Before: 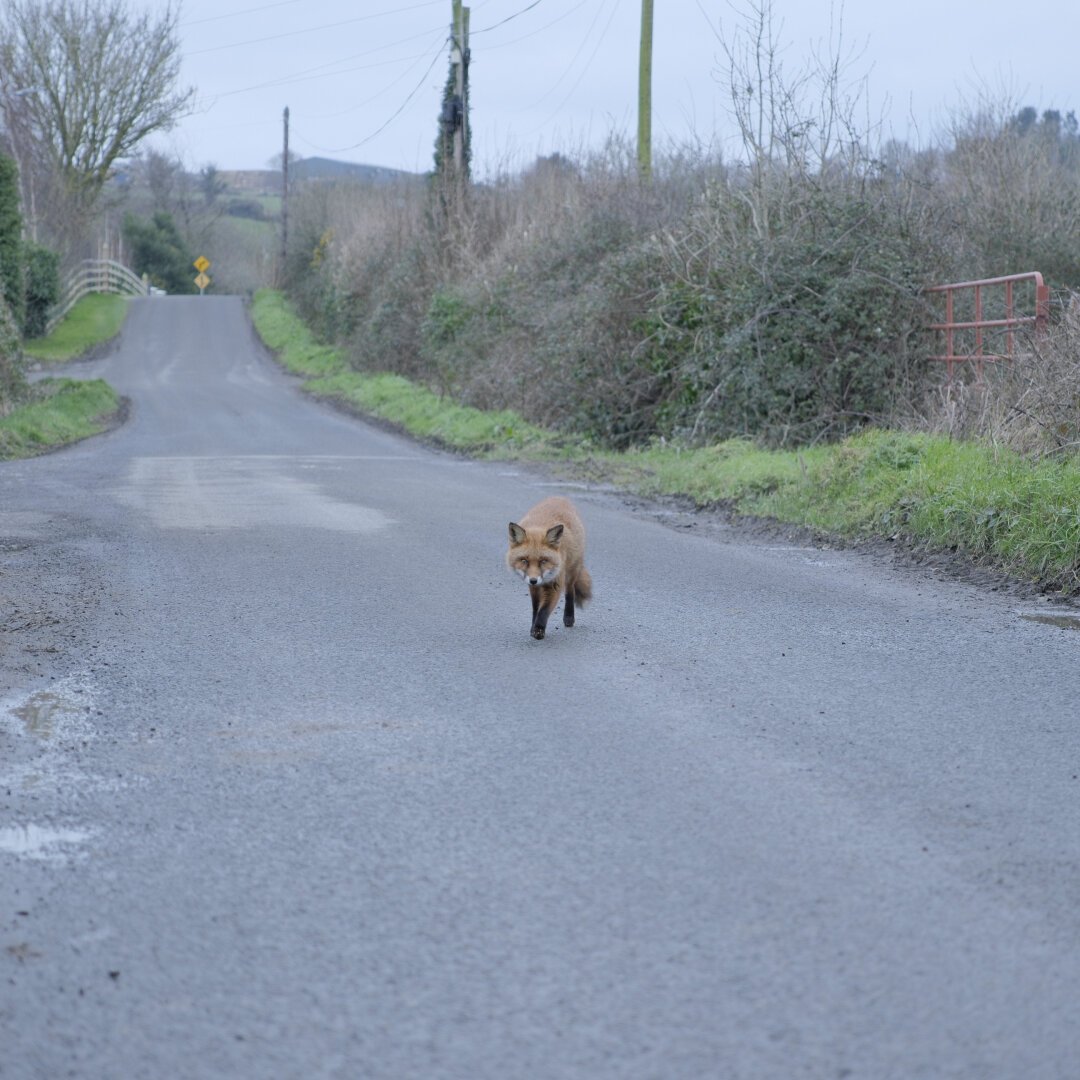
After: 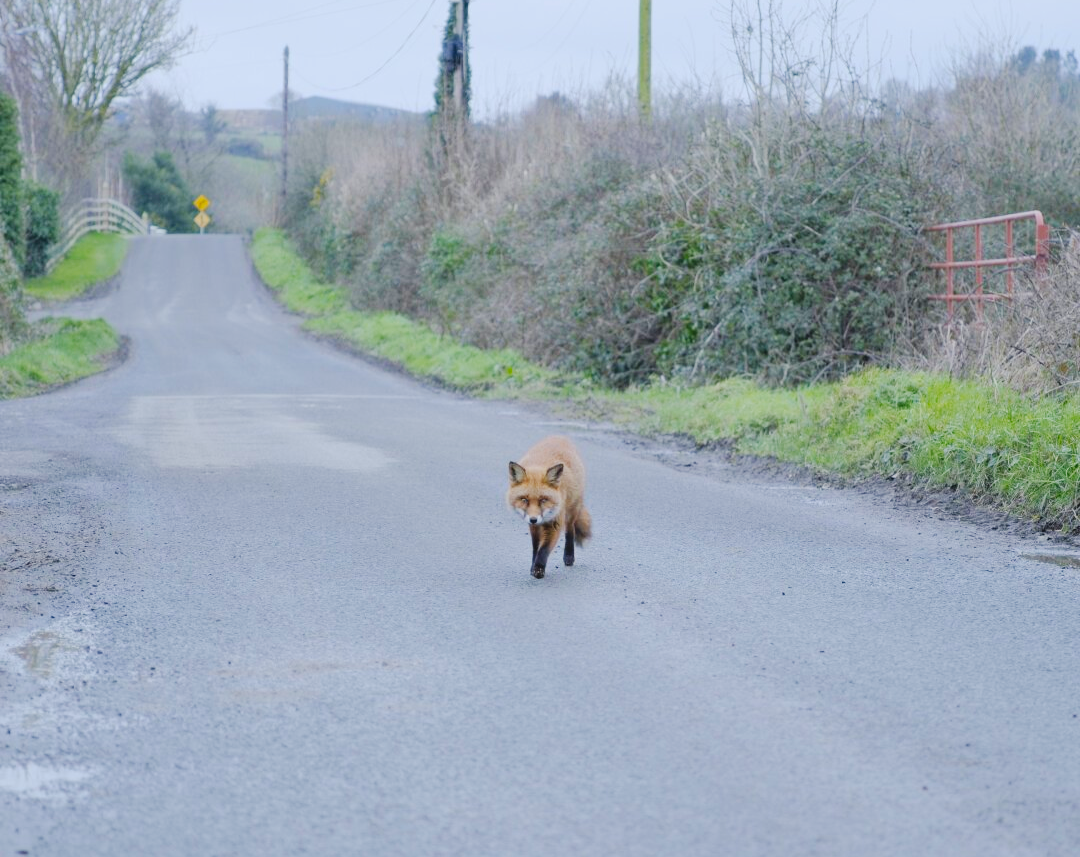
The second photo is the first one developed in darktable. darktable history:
tone curve: curves: ch0 [(0, 0.019) (0.066, 0.043) (0.189, 0.182) (0.359, 0.417) (0.485, 0.576) (0.656, 0.734) (0.851, 0.861) (0.997, 0.959)]; ch1 [(0, 0) (0.179, 0.123) (0.381, 0.36) (0.425, 0.41) (0.474, 0.472) (0.499, 0.501) (0.514, 0.517) (0.571, 0.584) (0.649, 0.677) (0.812, 0.856) (1, 1)]; ch2 [(0, 0) (0.246, 0.214) (0.421, 0.427) (0.459, 0.484) (0.5, 0.504) (0.518, 0.523) (0.529, 0.544) (0.56, 0.581) (0.617, 0.631) (0.744, 0.734) (0.867, 0.821) (0.993, 0.889)], preserve colors none
color balance rgb: global offset › luminance 0.771%, linear chroma grading › global chroma 39.914%, perceptual saturation grading › global saturation 0.648%
crop and rotate: top 5.669%, bottom 14.952%
